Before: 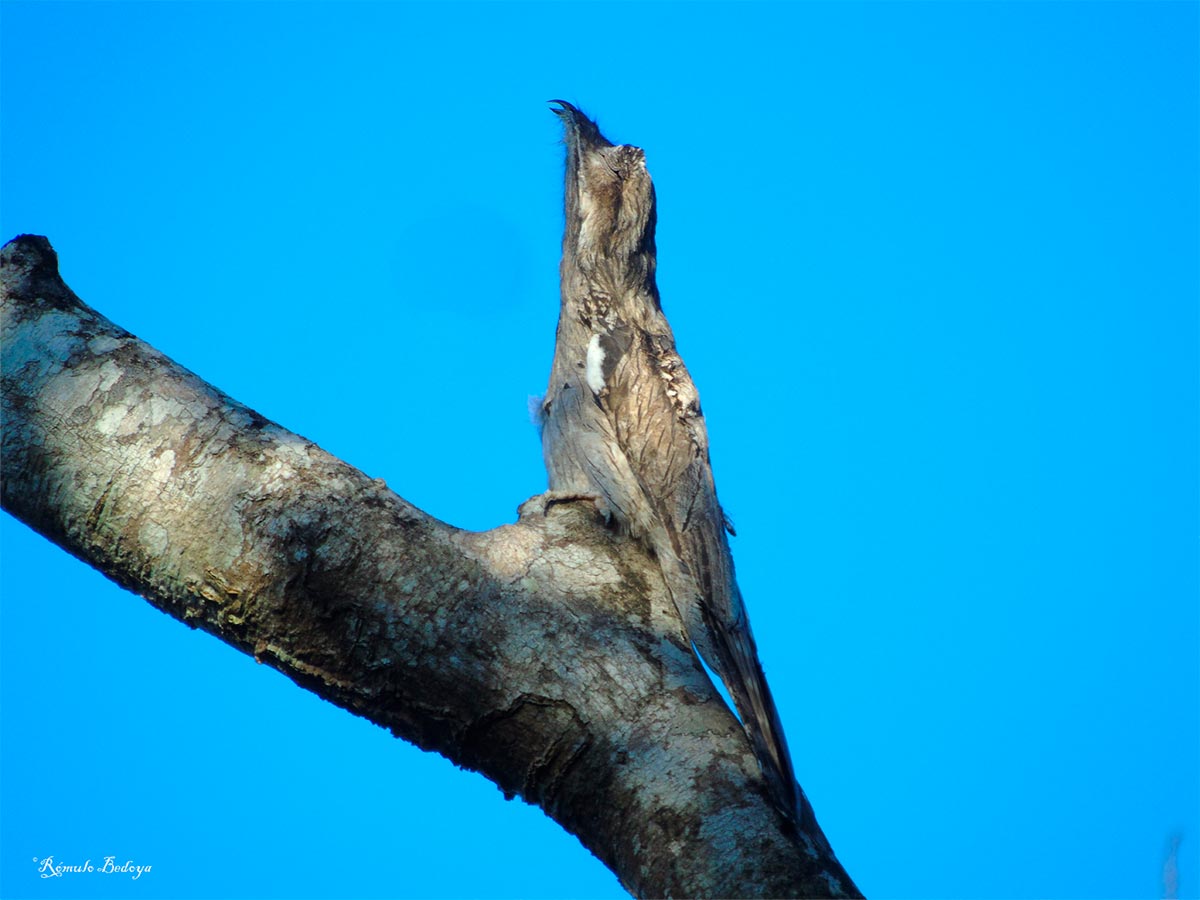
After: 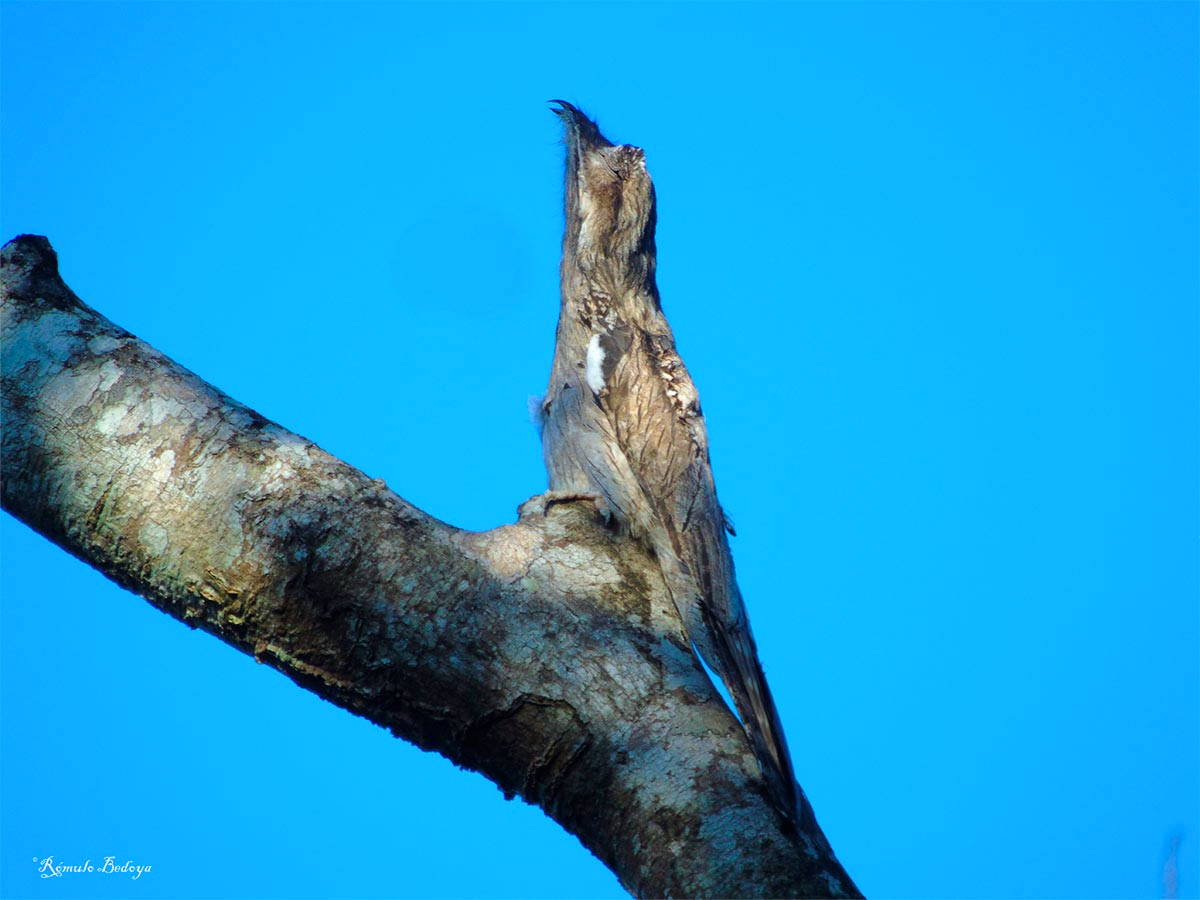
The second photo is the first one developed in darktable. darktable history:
white balance: red 0.984, blue 1.059
velvia: strength 29%
